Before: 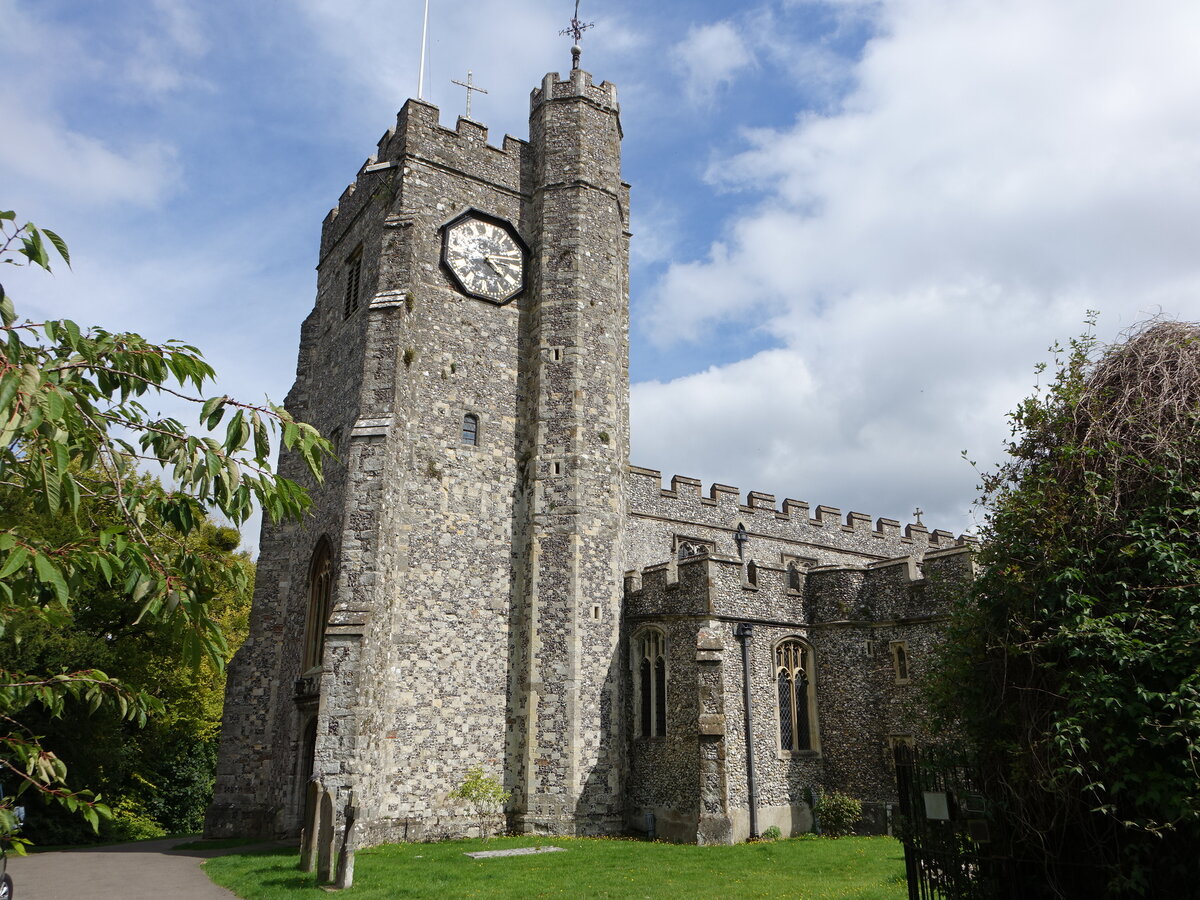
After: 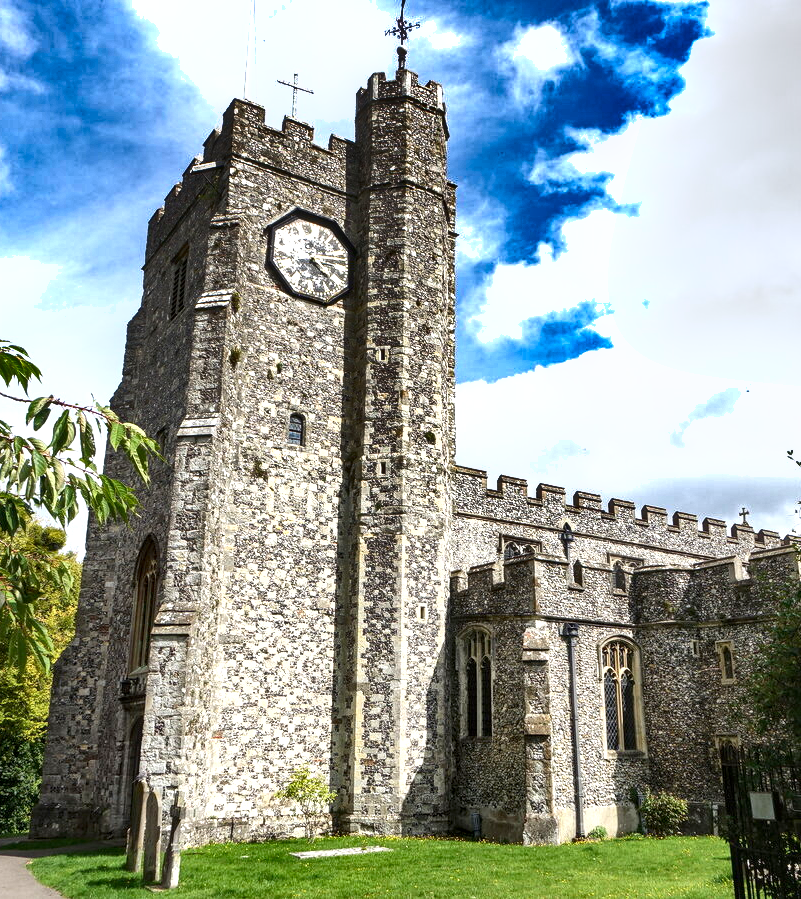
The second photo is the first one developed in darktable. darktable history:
crop and rotate: left 14.502%, right 18.709%
shadows and highlights: shadows 24.13, highlights -80.03, soften with gaussian
exposure: black level correction 0.001, exposure 1 EV, compensate exposure bias true, compensate highlight preservation false
local contrast: on, module defaults
contrast brightness saturation: contrast 0.141
